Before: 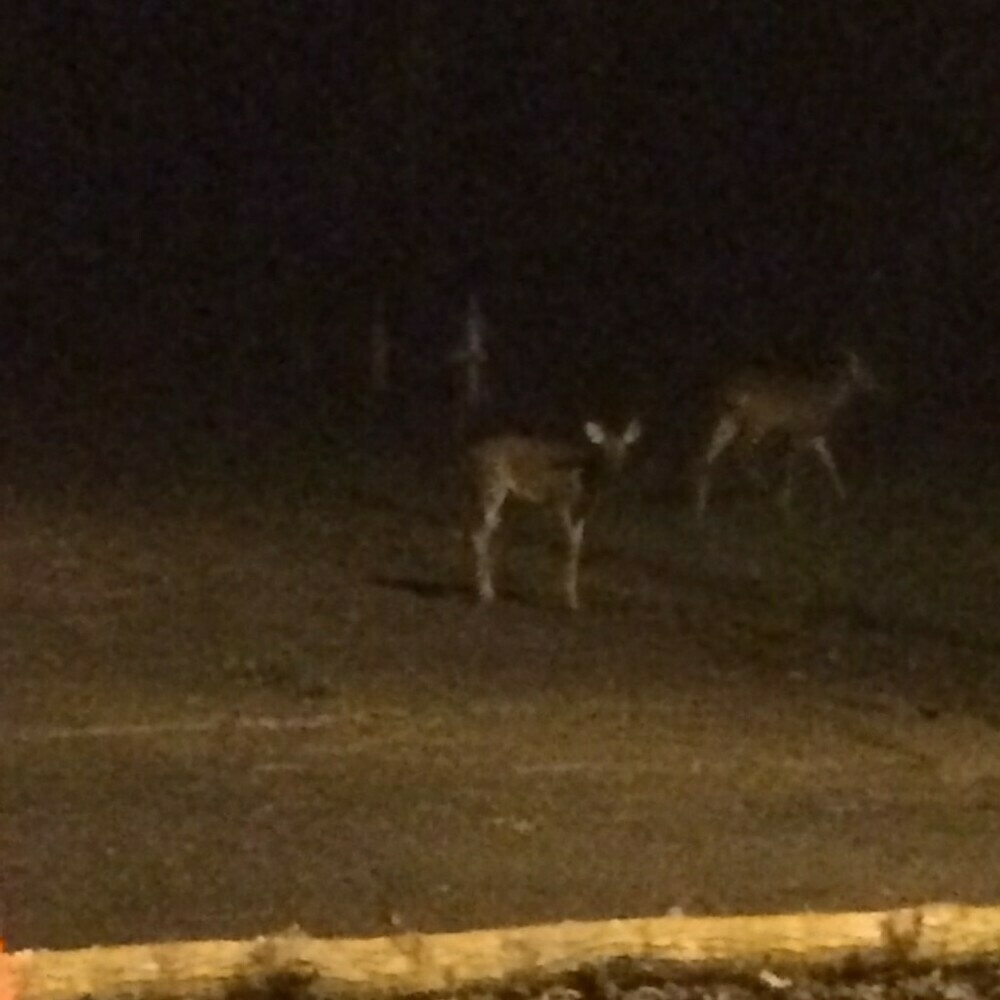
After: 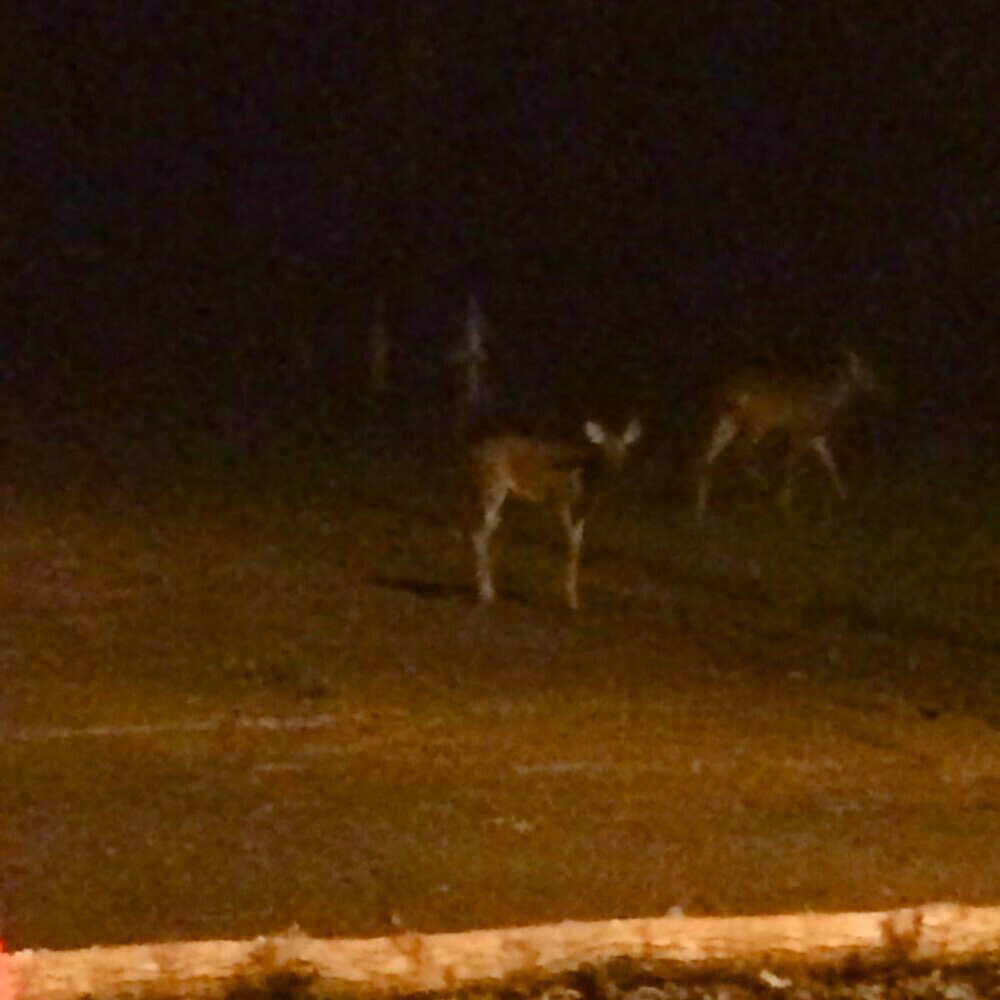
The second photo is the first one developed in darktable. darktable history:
color balance rgb: linear chroma grading › global chroma 14.375%, perceptual saturation grading › global saturation 20%, perceptual saturation grading › highlights -48.963%, perceptual saturation grading › shadows 24.034%
color zones: curves: ch1 [(0.263, 0.53) (0.376, 0.287) (0.487, 0.512) (0.748, 0.547) (1, 0.513)]; ch2 [(0.262, 0.45) (0.751, 0.477)]
